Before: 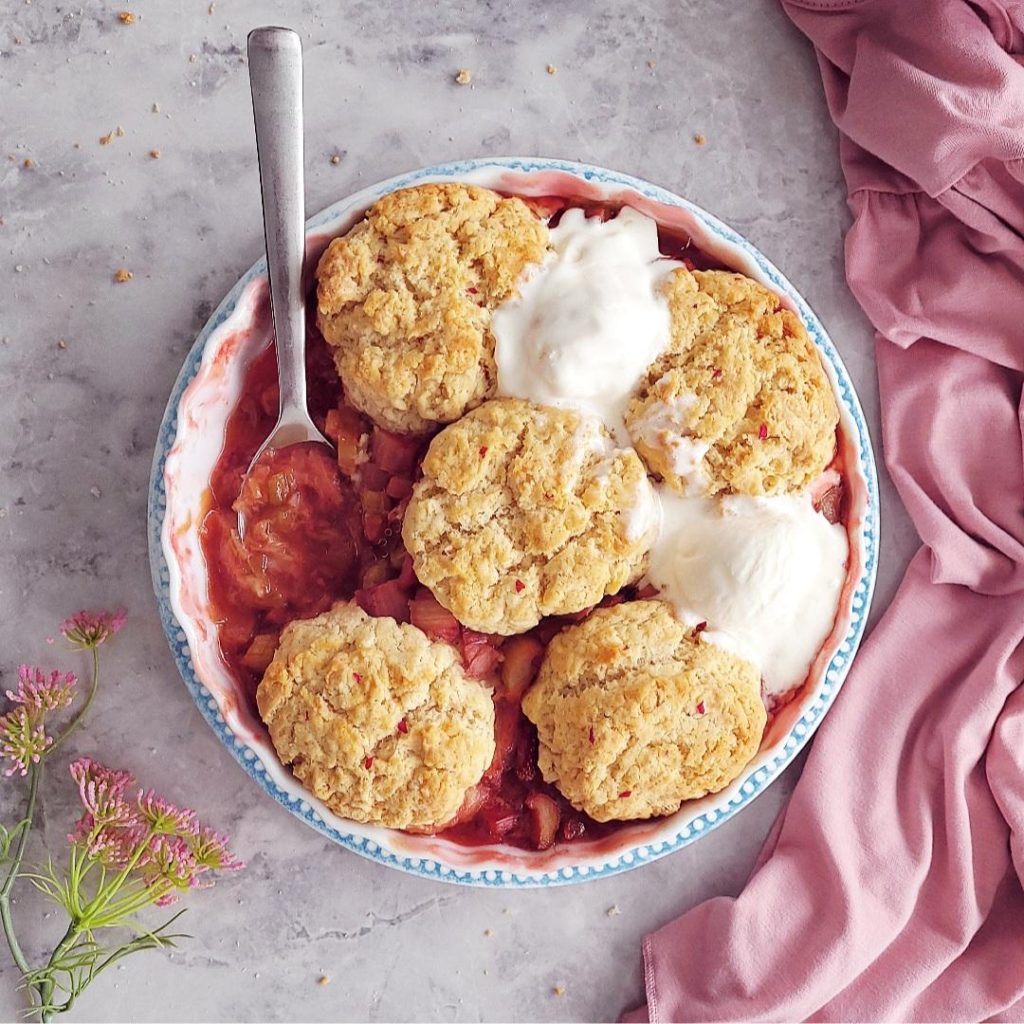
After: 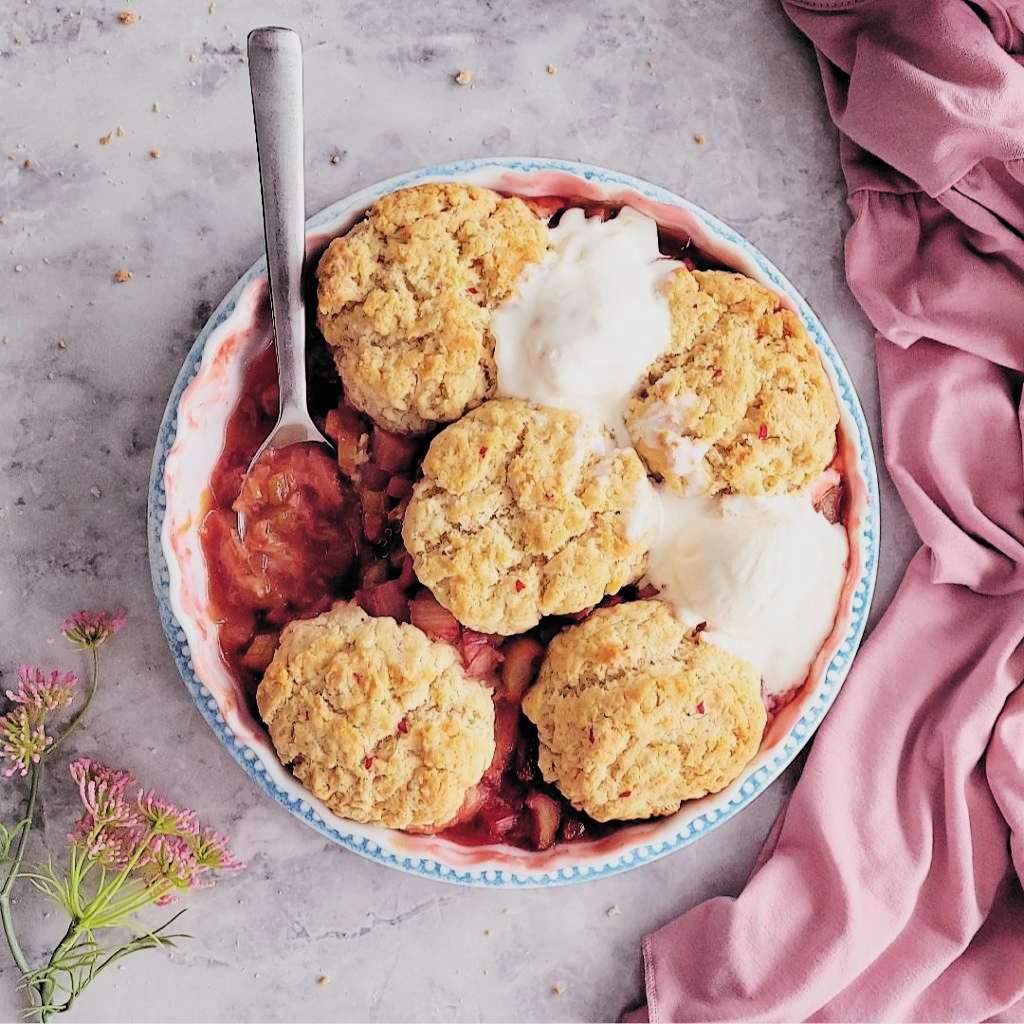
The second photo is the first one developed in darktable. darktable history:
filmic rgb: black relative exposure -5.01 EV, white relative exposure 3.98 EV, threshold 5.95 EV, hardness 2.89, contrast 1.403, highlights saturation mix -30.76%, color science v6 (2022), enable highlight reconstruction true
